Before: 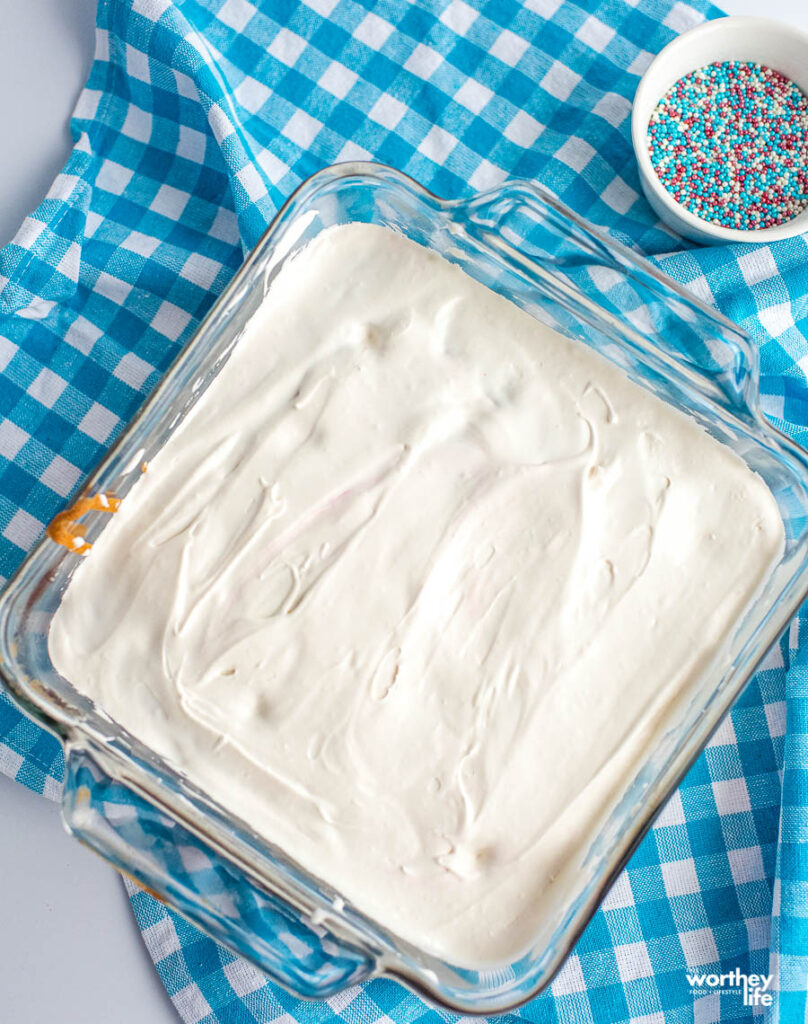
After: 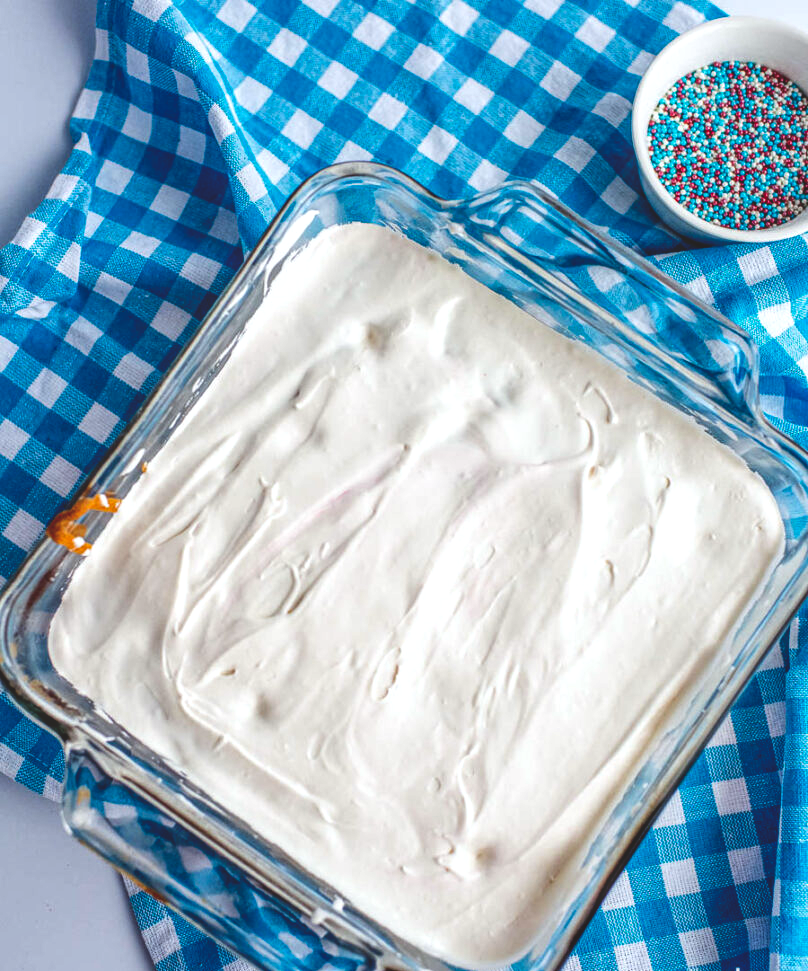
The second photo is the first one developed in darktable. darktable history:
color balance: lift [1, 1.015, 1.004, 0.985], gamma [1, 0.958, 0.971, 1.042], gain [1, 0.956, 0.977, 1.044]
local contrast: on, module defaults
crop and rotate: top 0%, bottom 5.097%
base curve: curves: ch0 [(0, 0.02) (0.083, 0.036) (1, 1)], preserve colors none
